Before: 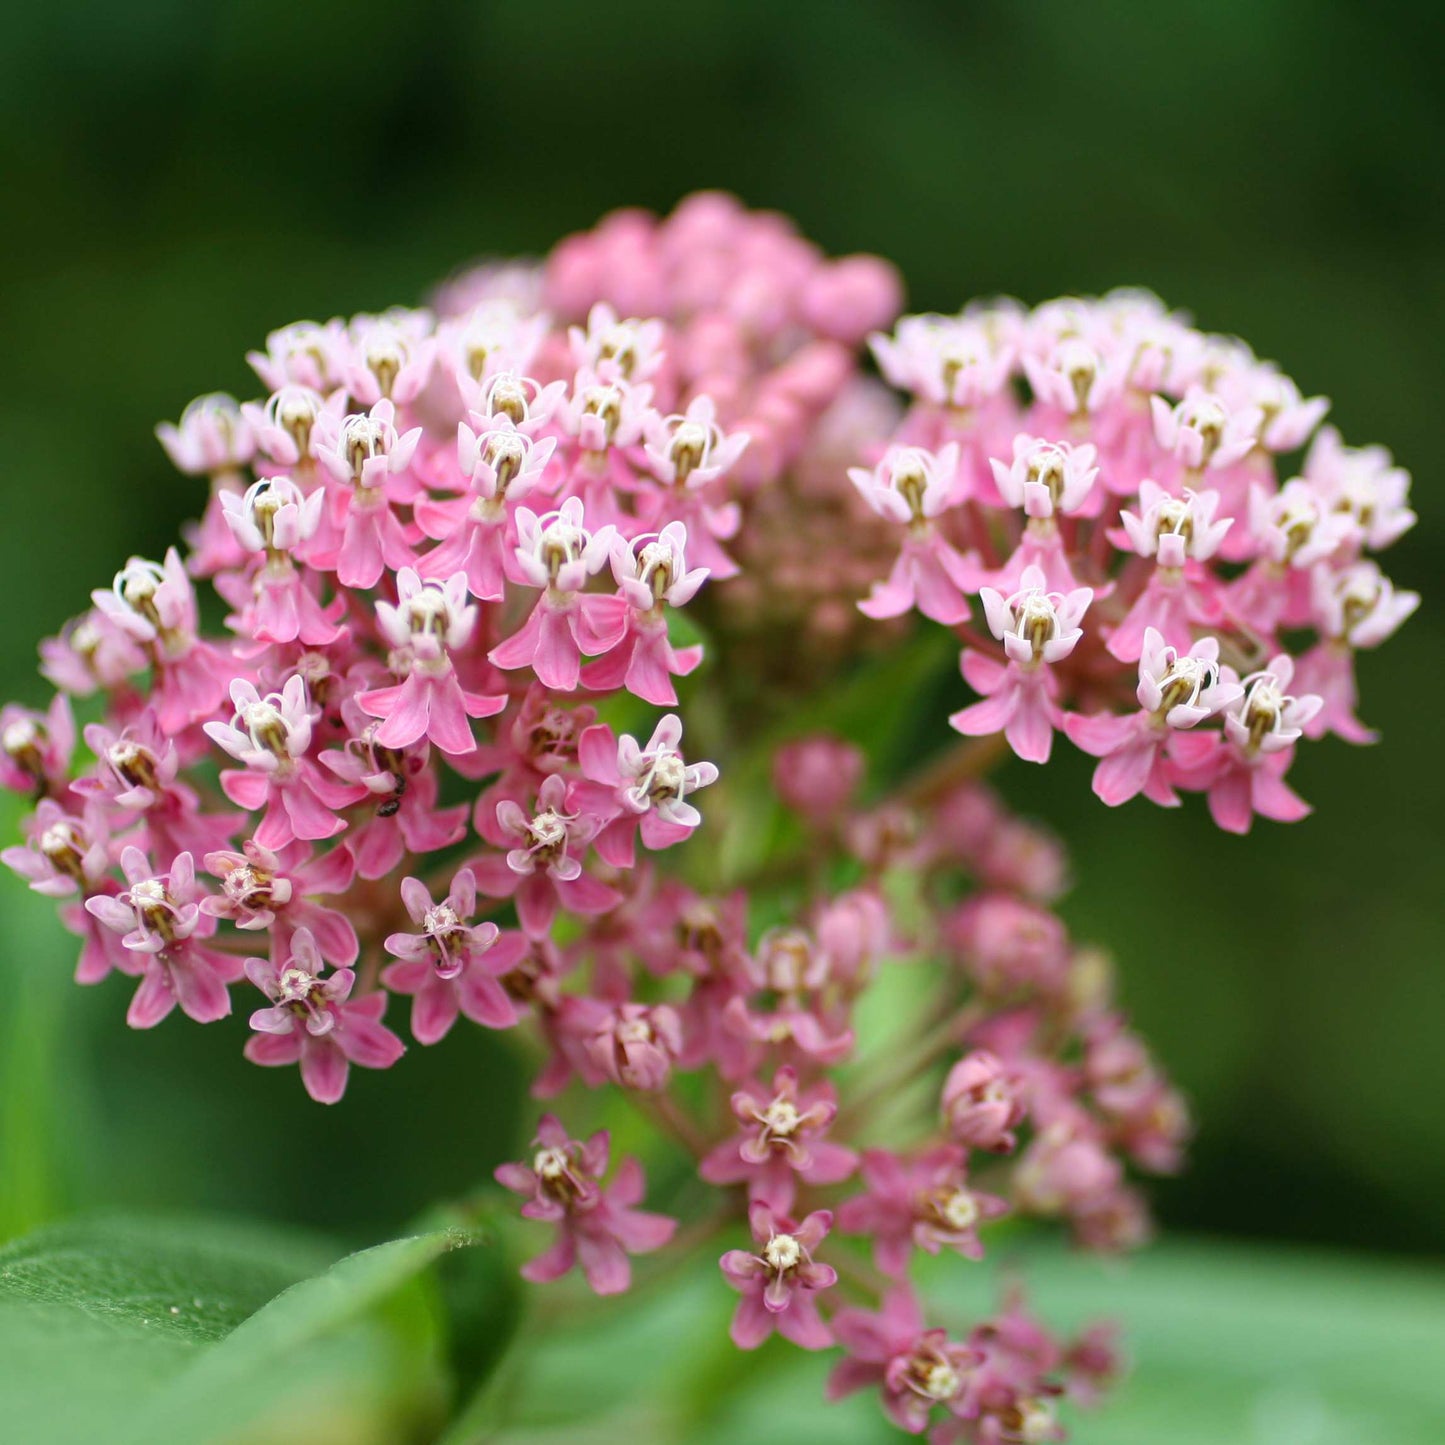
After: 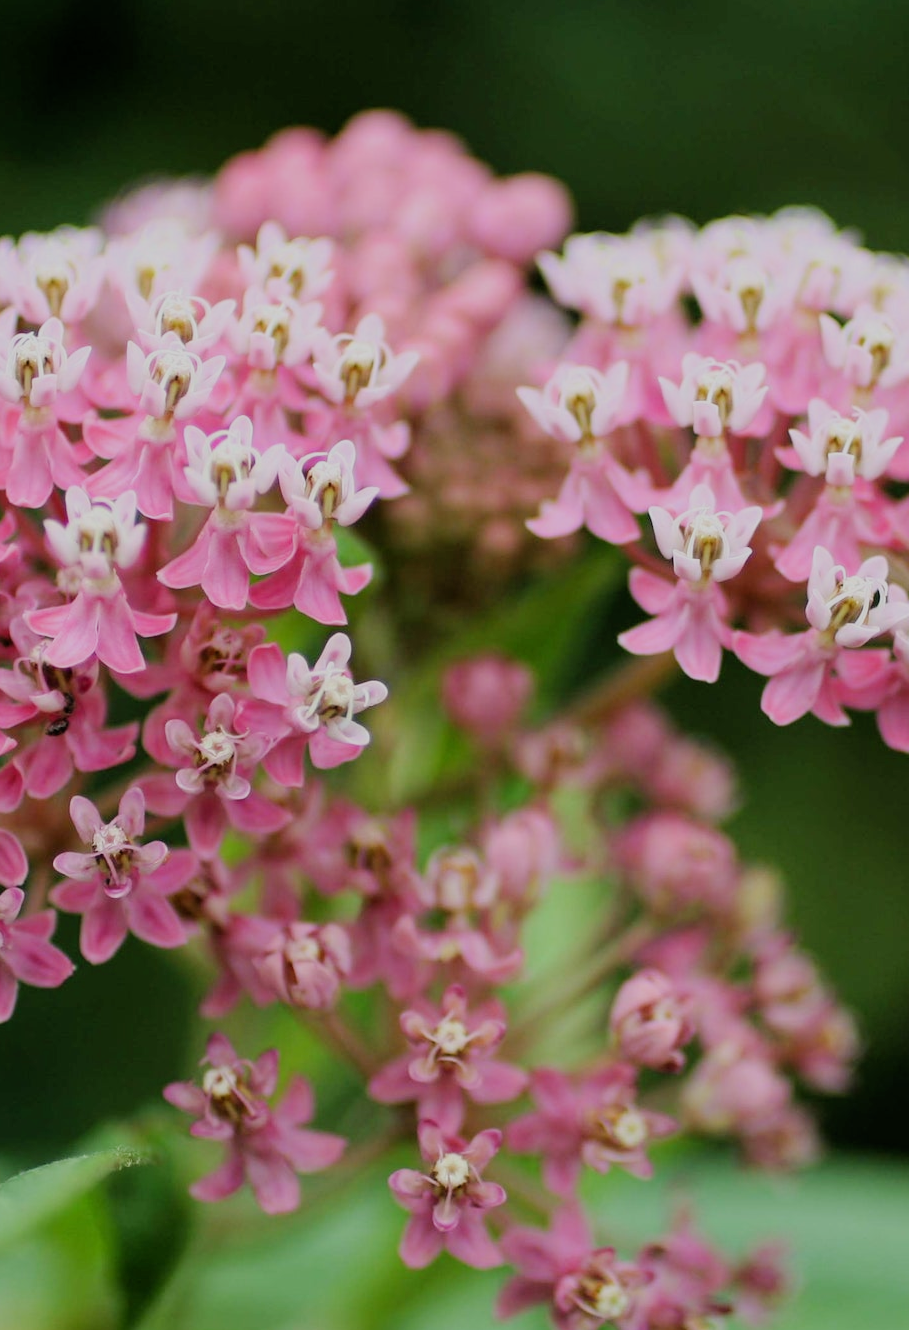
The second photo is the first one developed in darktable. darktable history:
crop and rotate: left 22.948%, top 5.62%, right 14.105%, bottom 2.272%
filmic rgb: black relative exposure -7.21 EV, white relative exposure 5.38 EV, hardness 3.03
